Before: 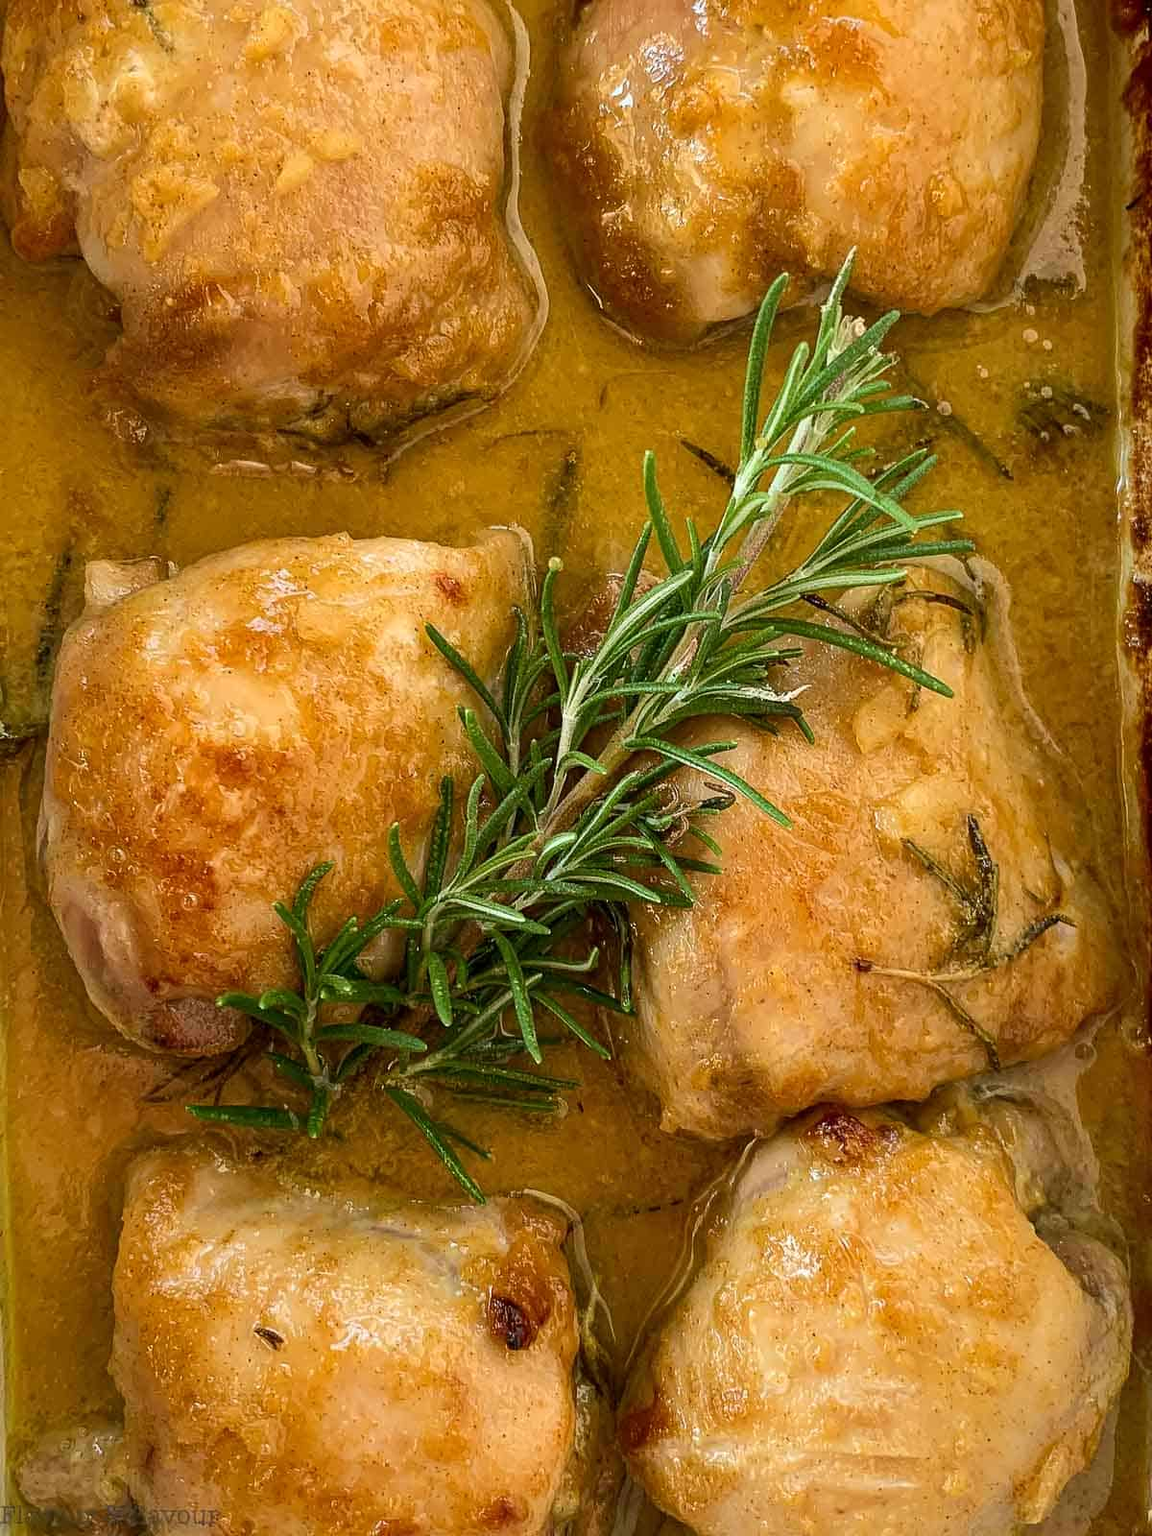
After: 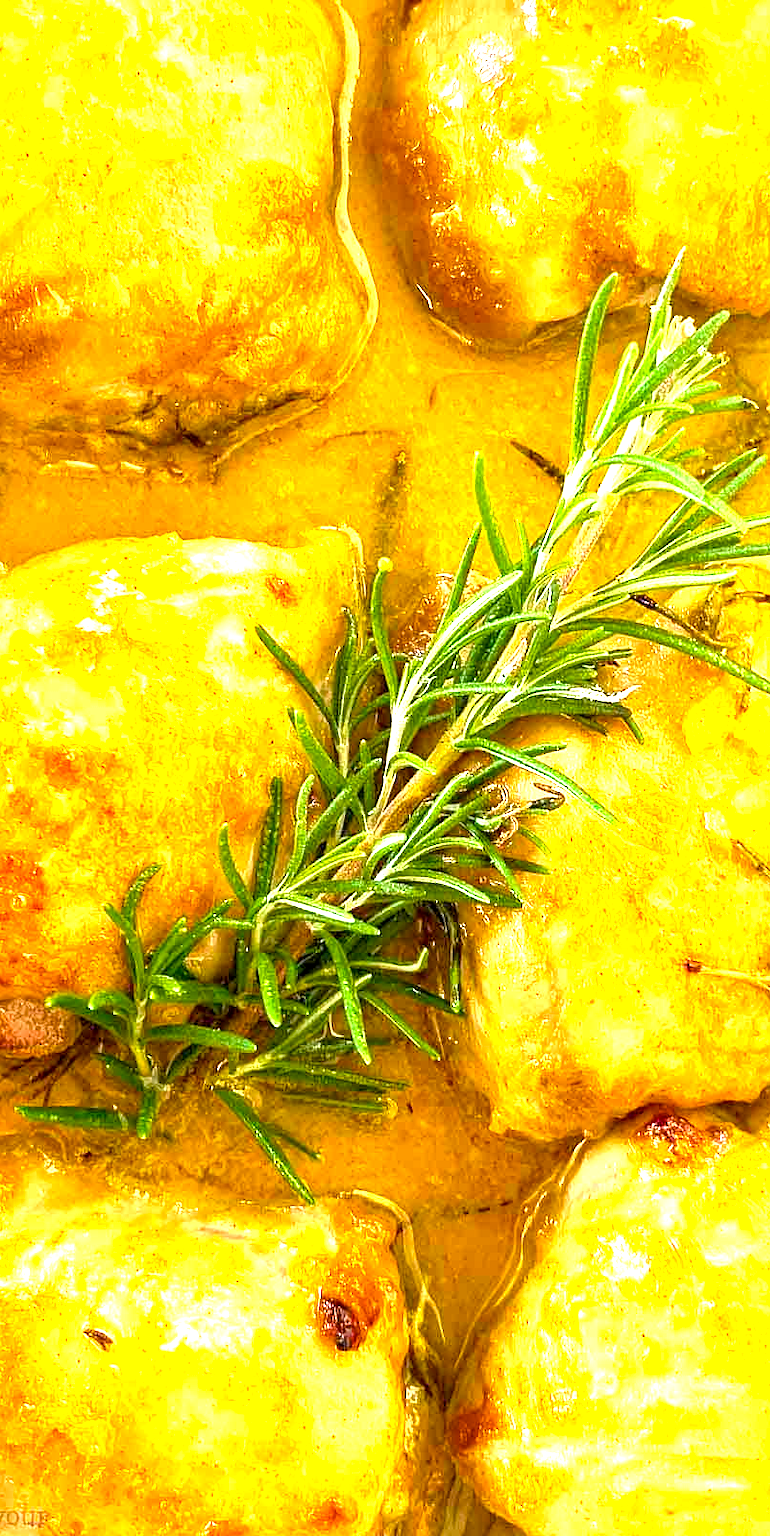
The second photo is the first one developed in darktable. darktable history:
color balance rgb: global offset › hue 171.23°, perceptual saturation grading › global saturation 19.648%, perceptual brilliance grading › global brilliance 2.729%, perceptual brilliance grading › highlights -2.651%, perceptual brilliance grading › shadows 2.781%, global vibrance 19.311%
crop and rotate: left 14.879%, right 18.257%
exposure: black level correction 0.001, exposure 1.989 EV, compensate exposure bias true, compensate highlight preservation false
